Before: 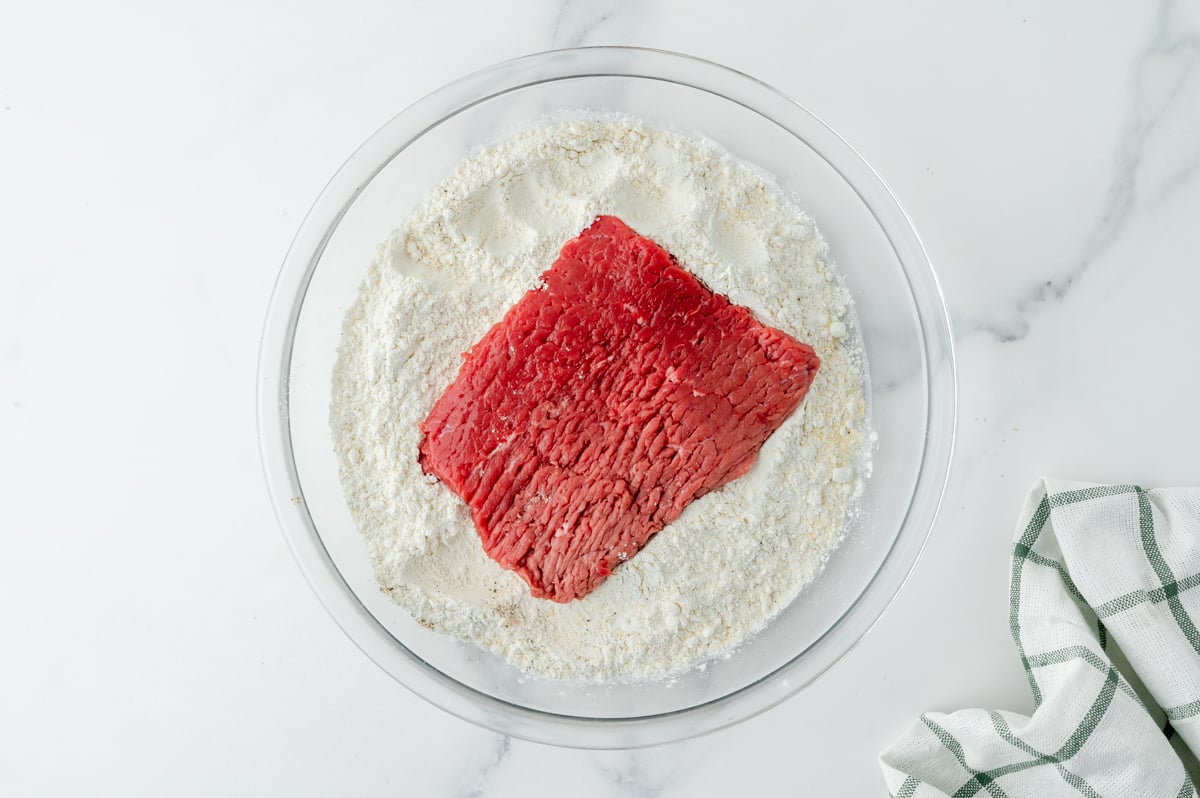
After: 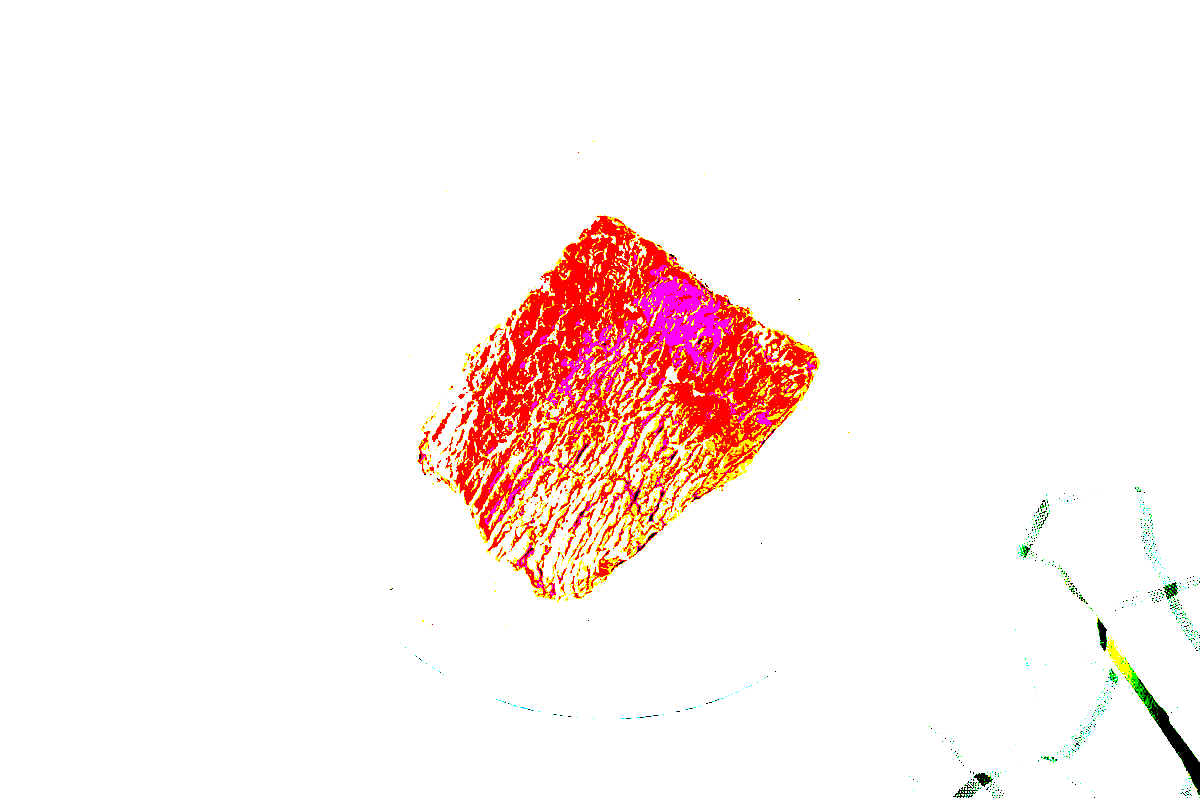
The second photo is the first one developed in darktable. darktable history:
exposure: black level correction 0.1, exposure 3.036 EV, compensate exposure bias true, compensate highlight preservation false
local contrast: highlights 63%, detail 143%, midtone range 0.424
sharpen: on, module defaults
